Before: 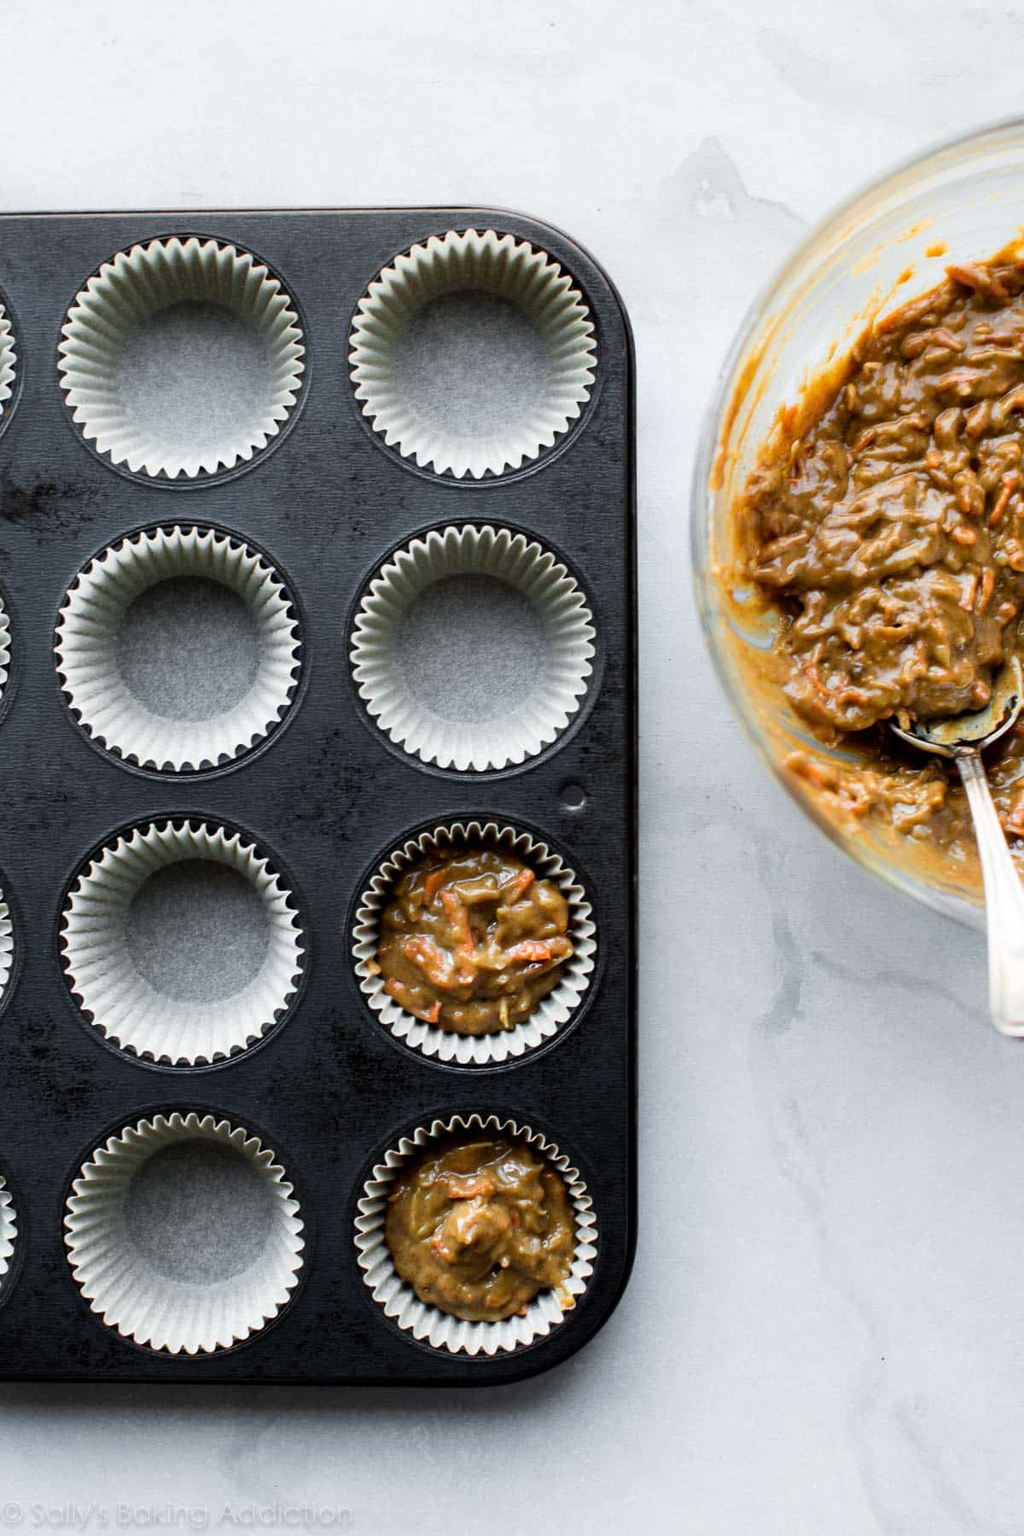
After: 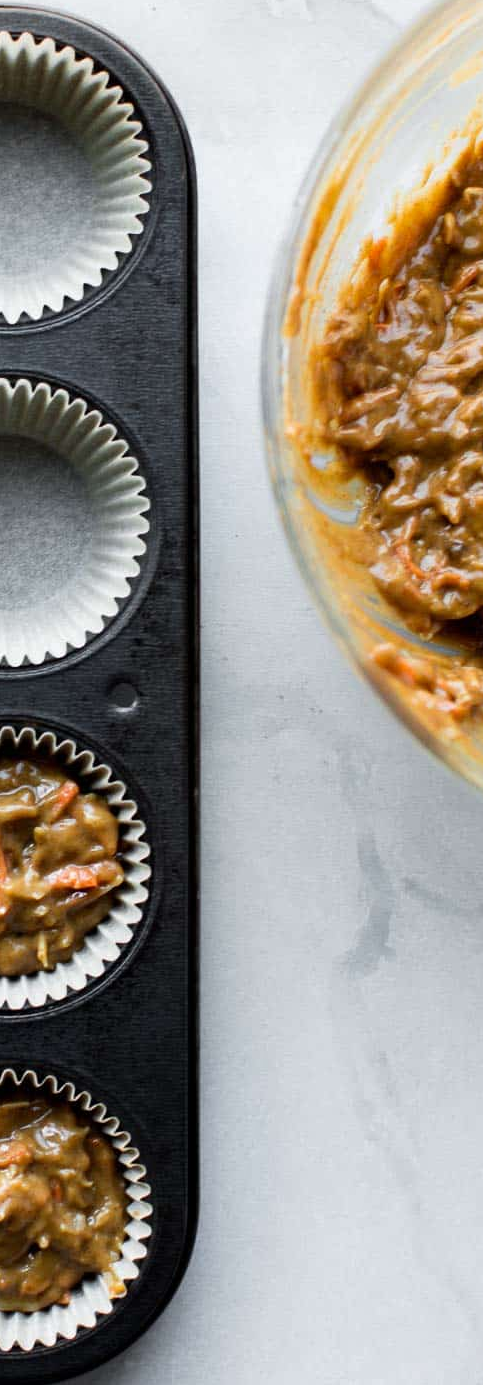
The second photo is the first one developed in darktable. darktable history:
crop: left 45.678%, top 13.205%, right 14.053%, bottom 9.846%
shadows and highlights: shadows 2.55, highlights -16.81, soften with gaussian
